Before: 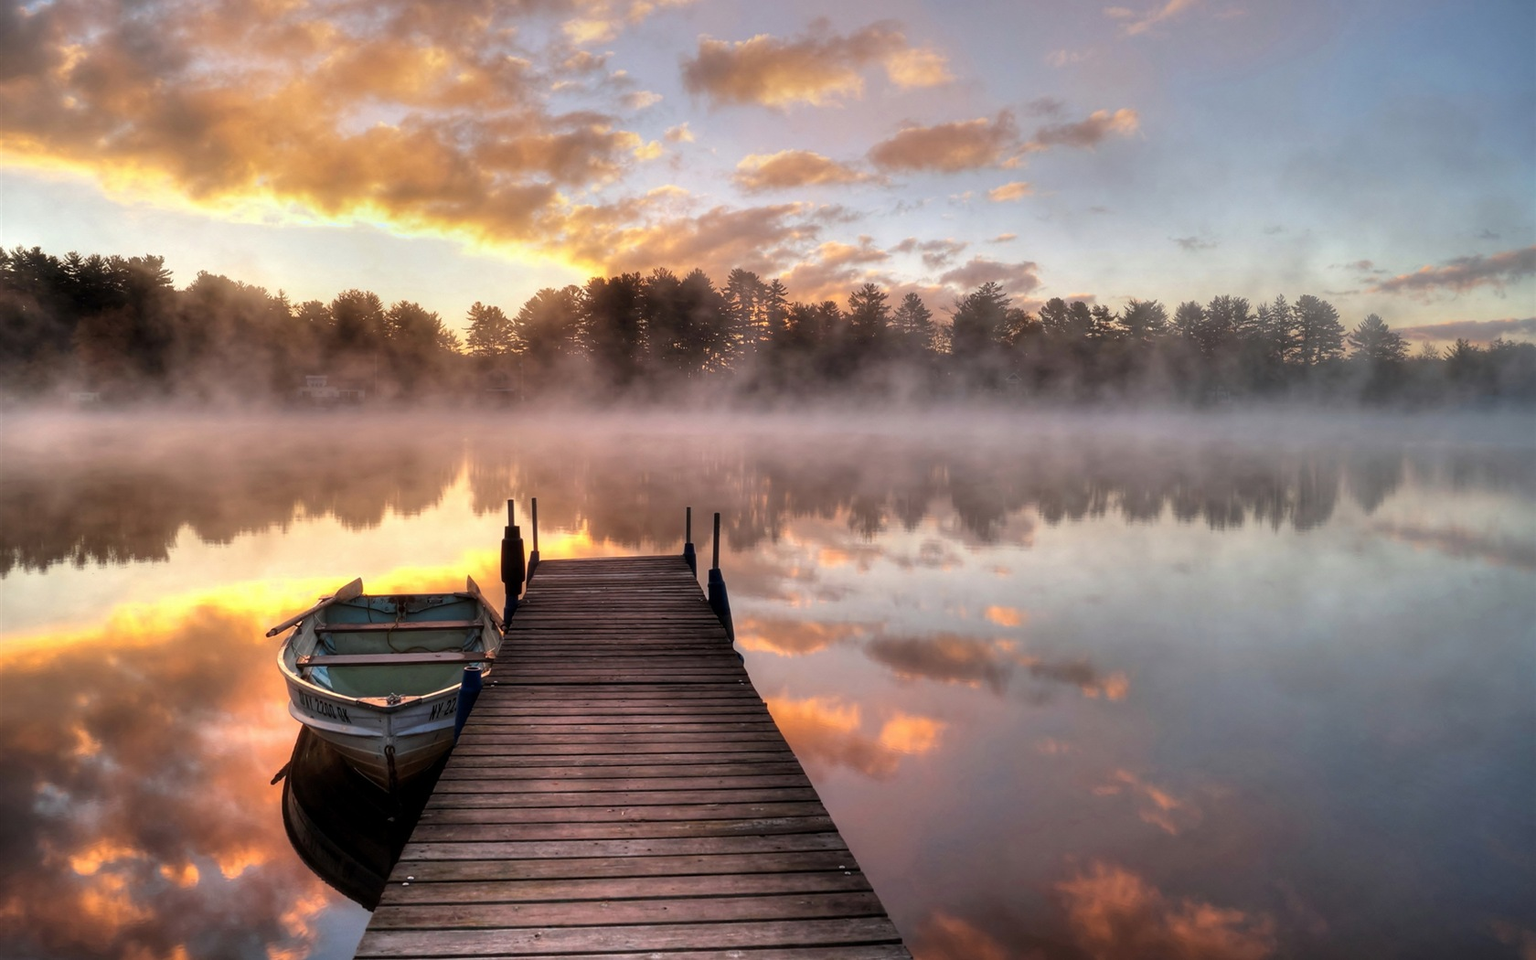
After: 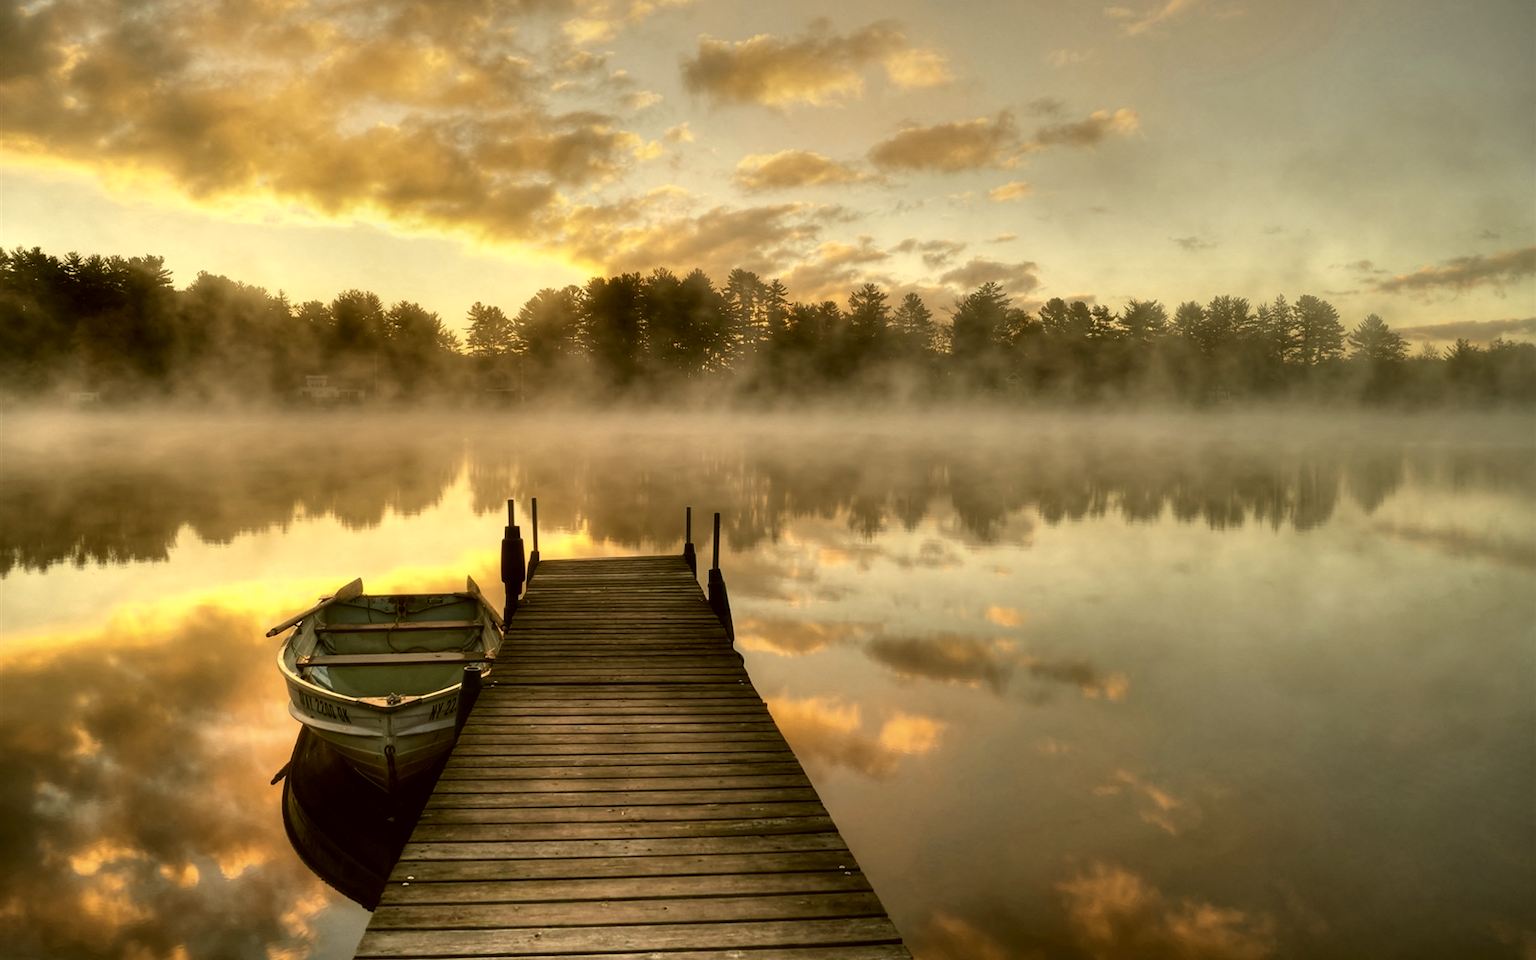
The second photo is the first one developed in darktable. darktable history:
color correction: highlights a* 0.103, highlights b* 29.47, shadows a* -0.153, shadows b* 21.58
contrast brightness saturation: contrast 0.1, saturation -0.377
